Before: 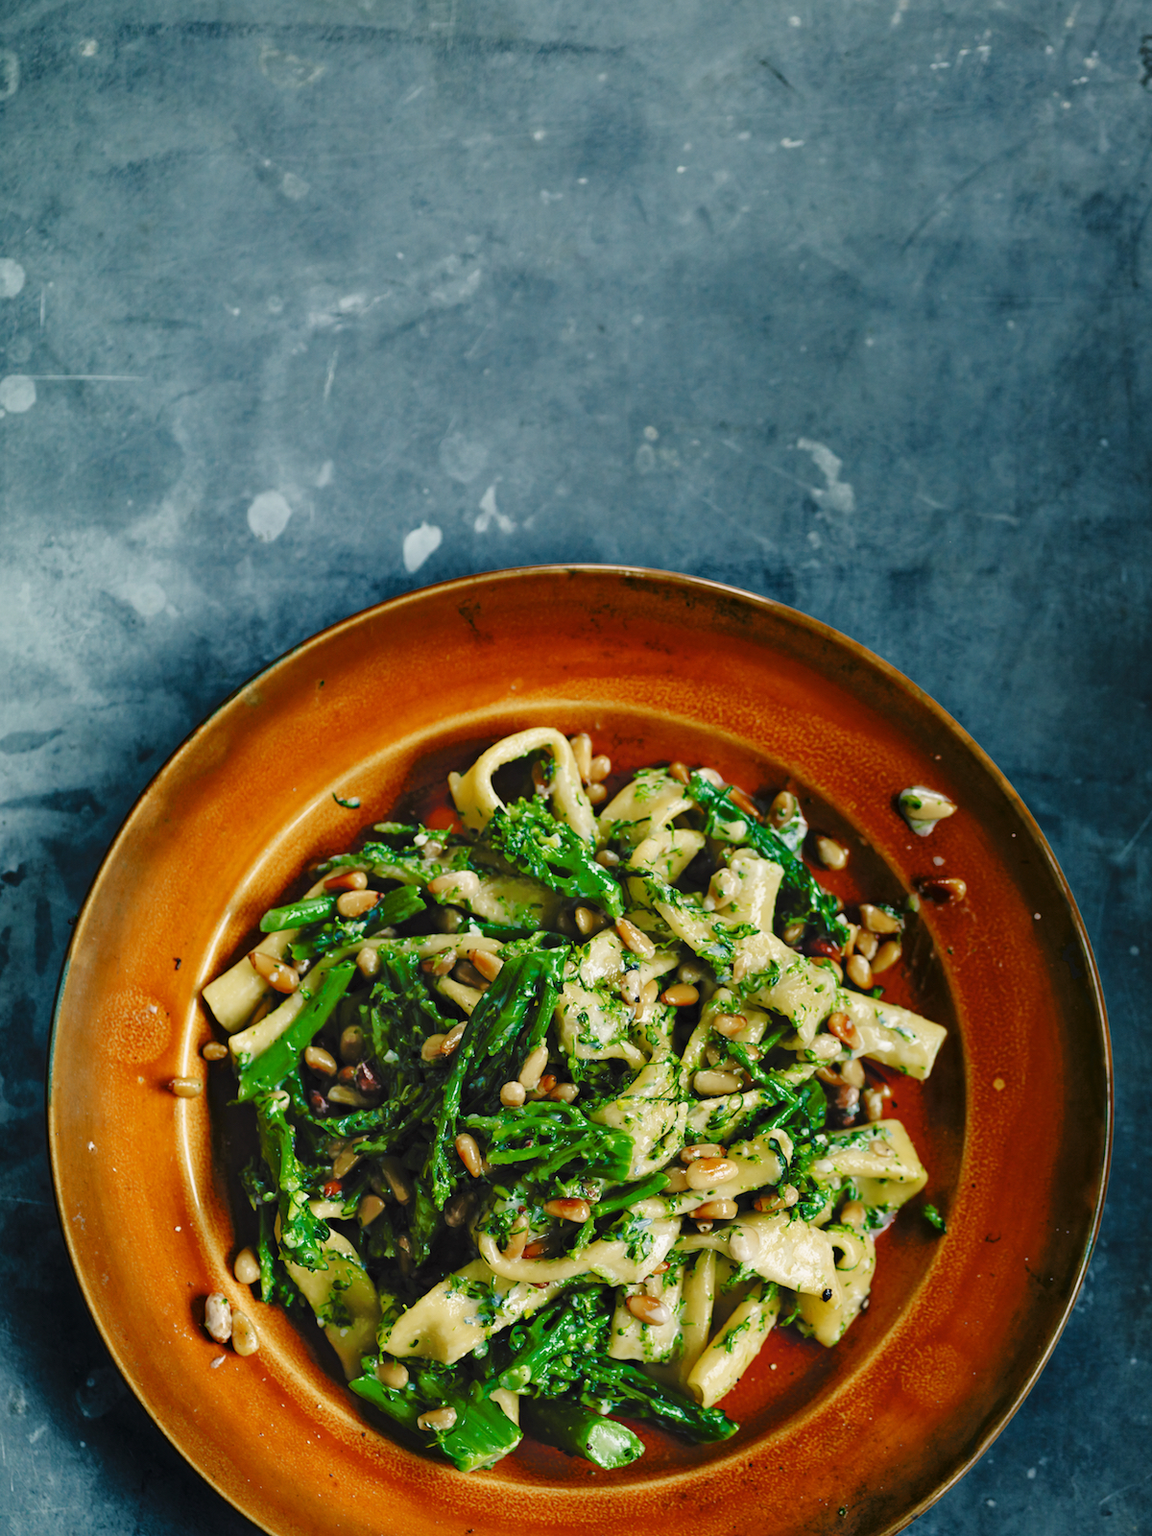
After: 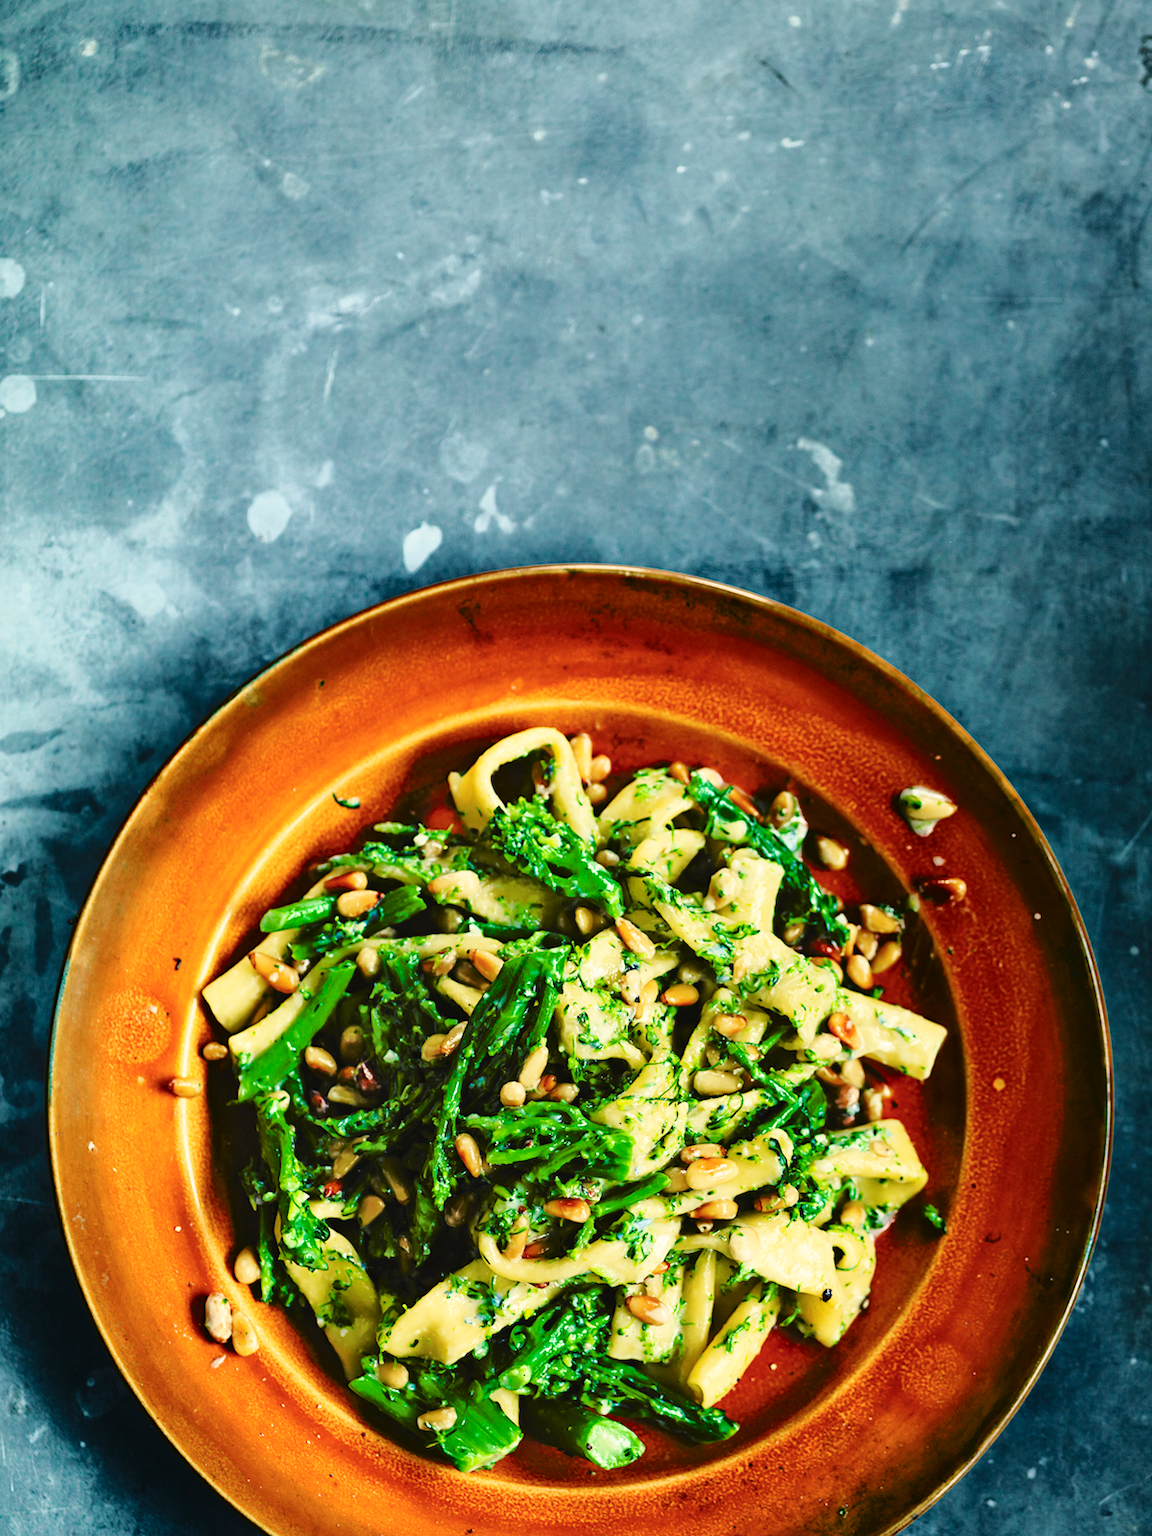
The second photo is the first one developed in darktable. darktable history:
color balance rgb: perceptual saturation grading › global saturation 20%, global vibrance 10%
exposure: exposure 0.2 EV, compensate highlight preservation false
tone curve: curves: ch0 [(0, 0.023) (0.087, 0.065) (0.184, 0.168) (0.45, 0.54) (0.57, 0.683) (0.706, 0.841) (0.877, 0.948) (1, 0.984)]; ch1 [(0, 0) (0.388, 0.369) (0.447, 0.447) (0.505, 0.5) (0.534, 0.535) (0.563, 0.563) (0.579, 0.59) (0.644, 0.663) (1, 1)]; ch2 [(0, 0) (0.301, 0.259) (0.385, 0.395) (0.492, 0.496) (0.518, 0.537) (0.583, 0.605) (0.673, 0.667) (1, 1)], color space Lab, independent channels, preserve colors none
